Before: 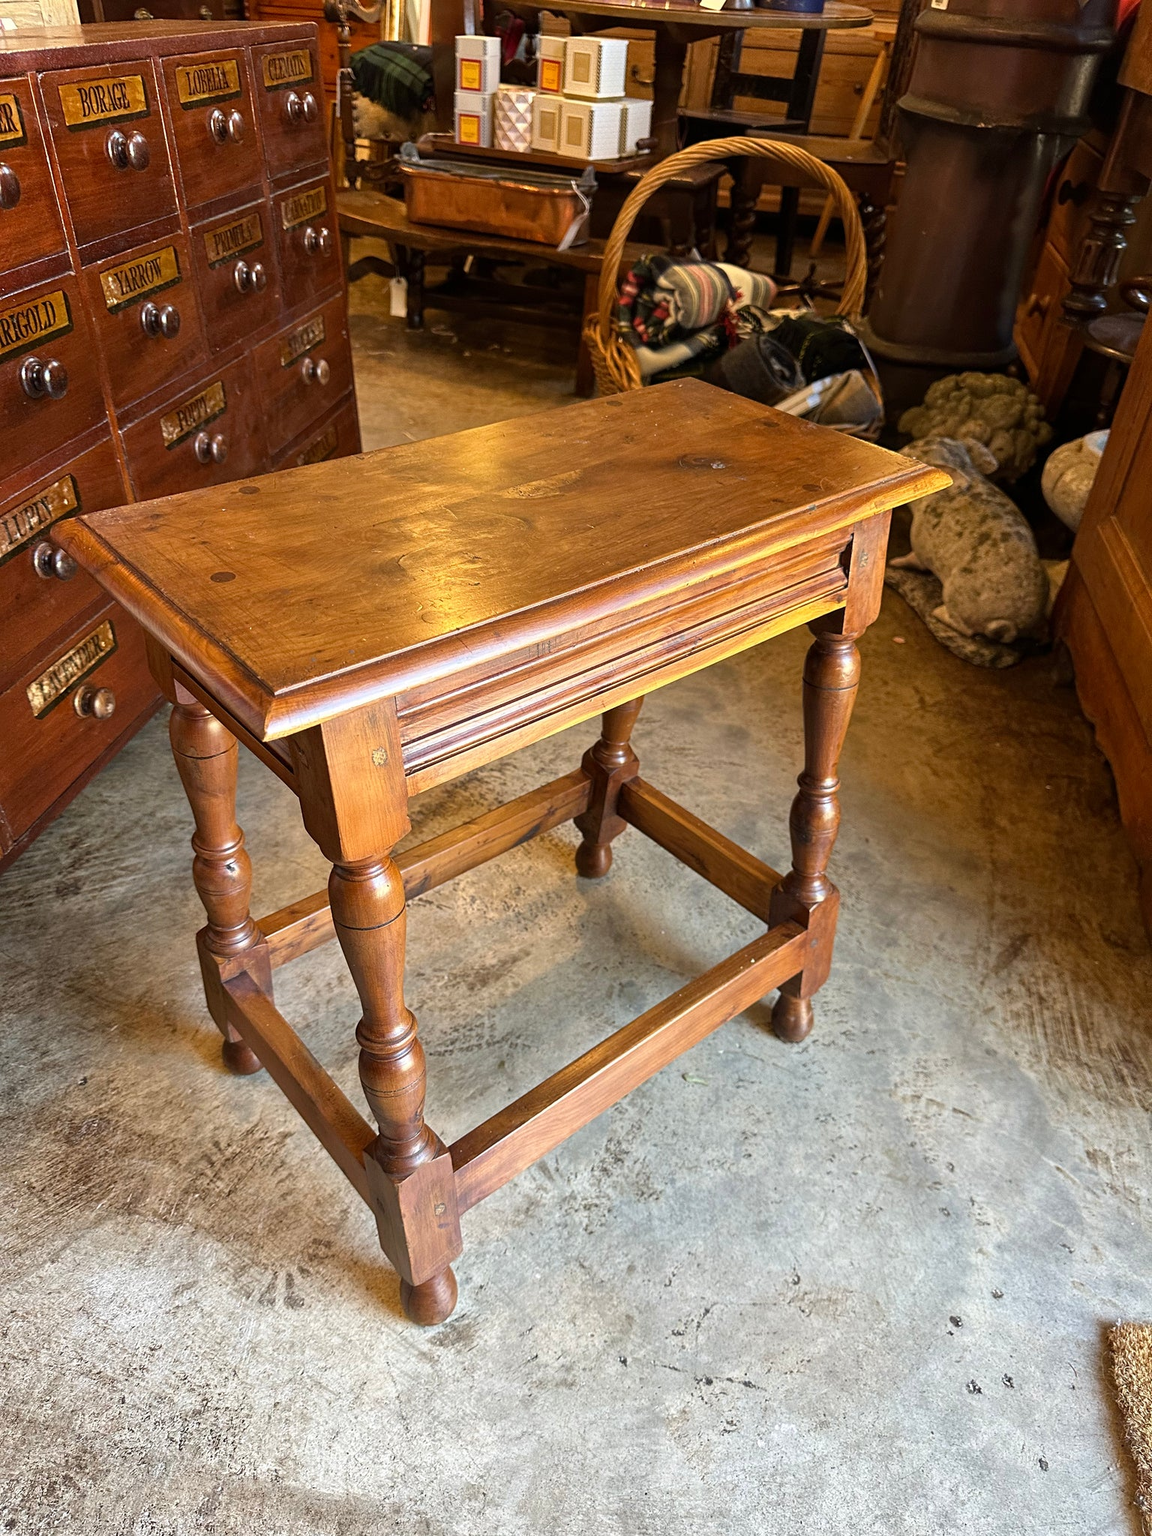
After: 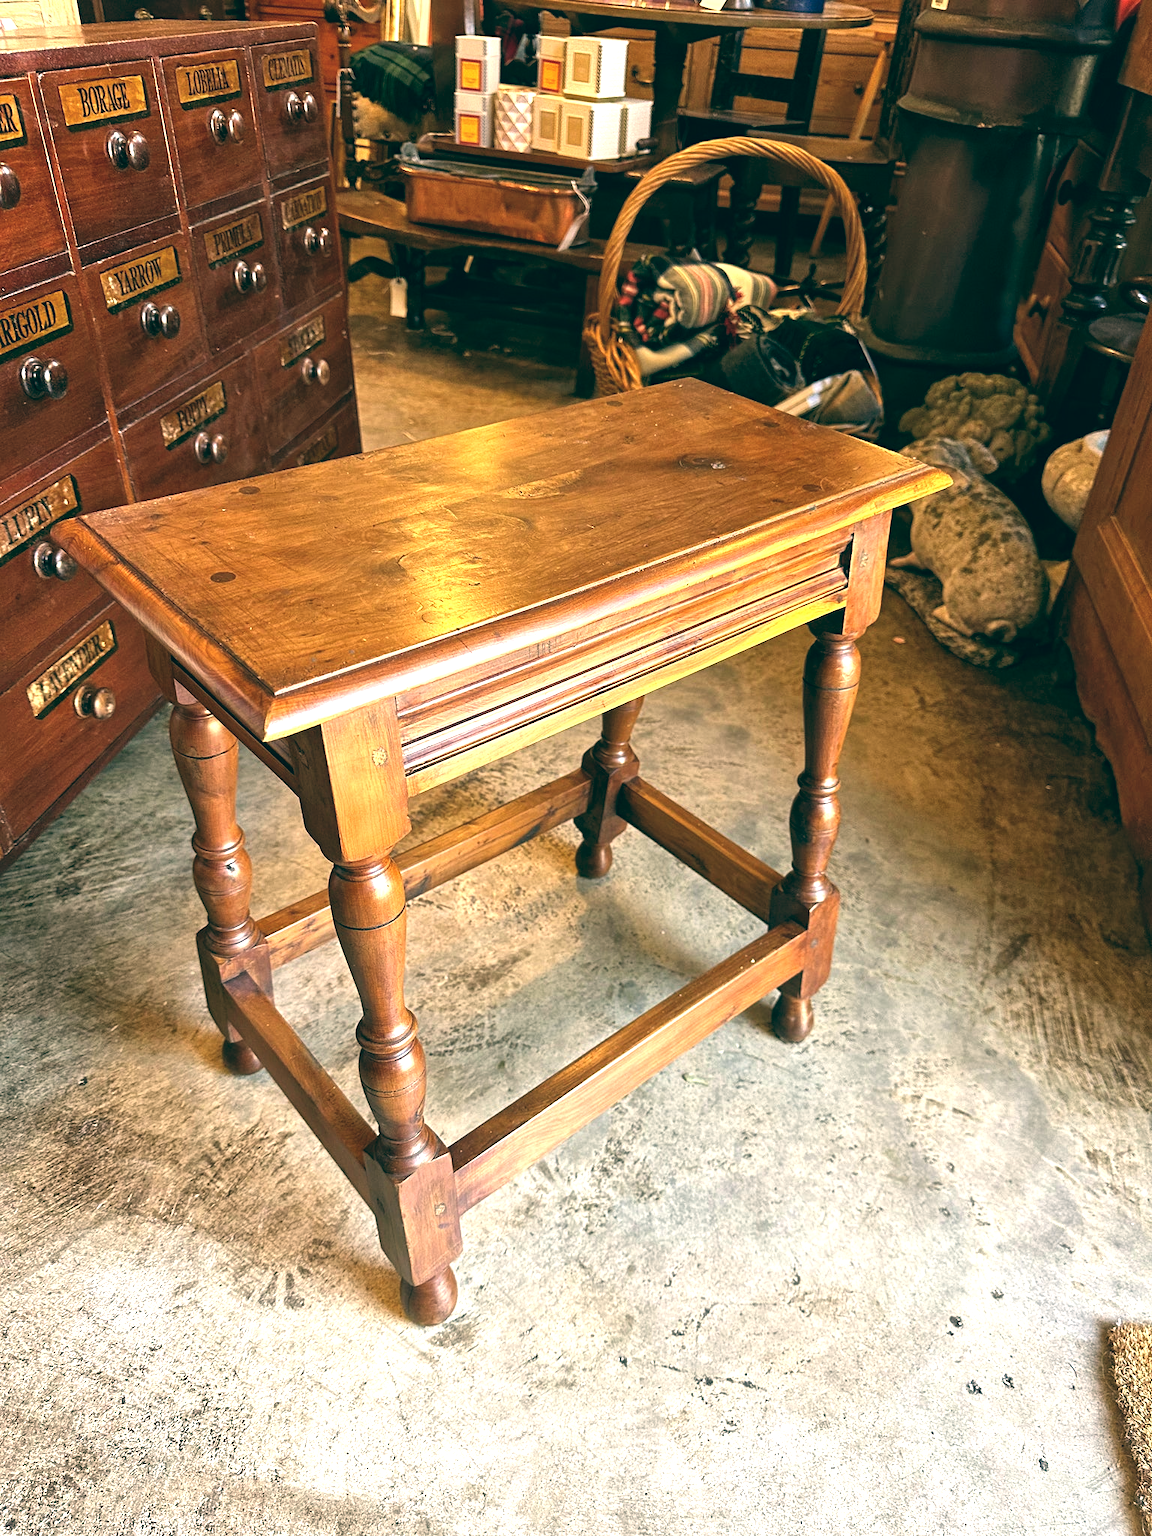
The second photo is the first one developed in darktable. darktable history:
exposure: exposure 0.6 EV, compensate highlight preservation false
local contrast: mode bilateral grid, contrast 20, coarseness 50, detail 120%, midtone range 0.2
color balance: lift [1.005, 0.99, 1.007, 1.01], gamma [1, 0.979, 1.011, 1.021], gain [0.923, 1.098, 1.025, 0.902], input saturation 90.45%, contrast 7.73%, output saturation 105.91%
